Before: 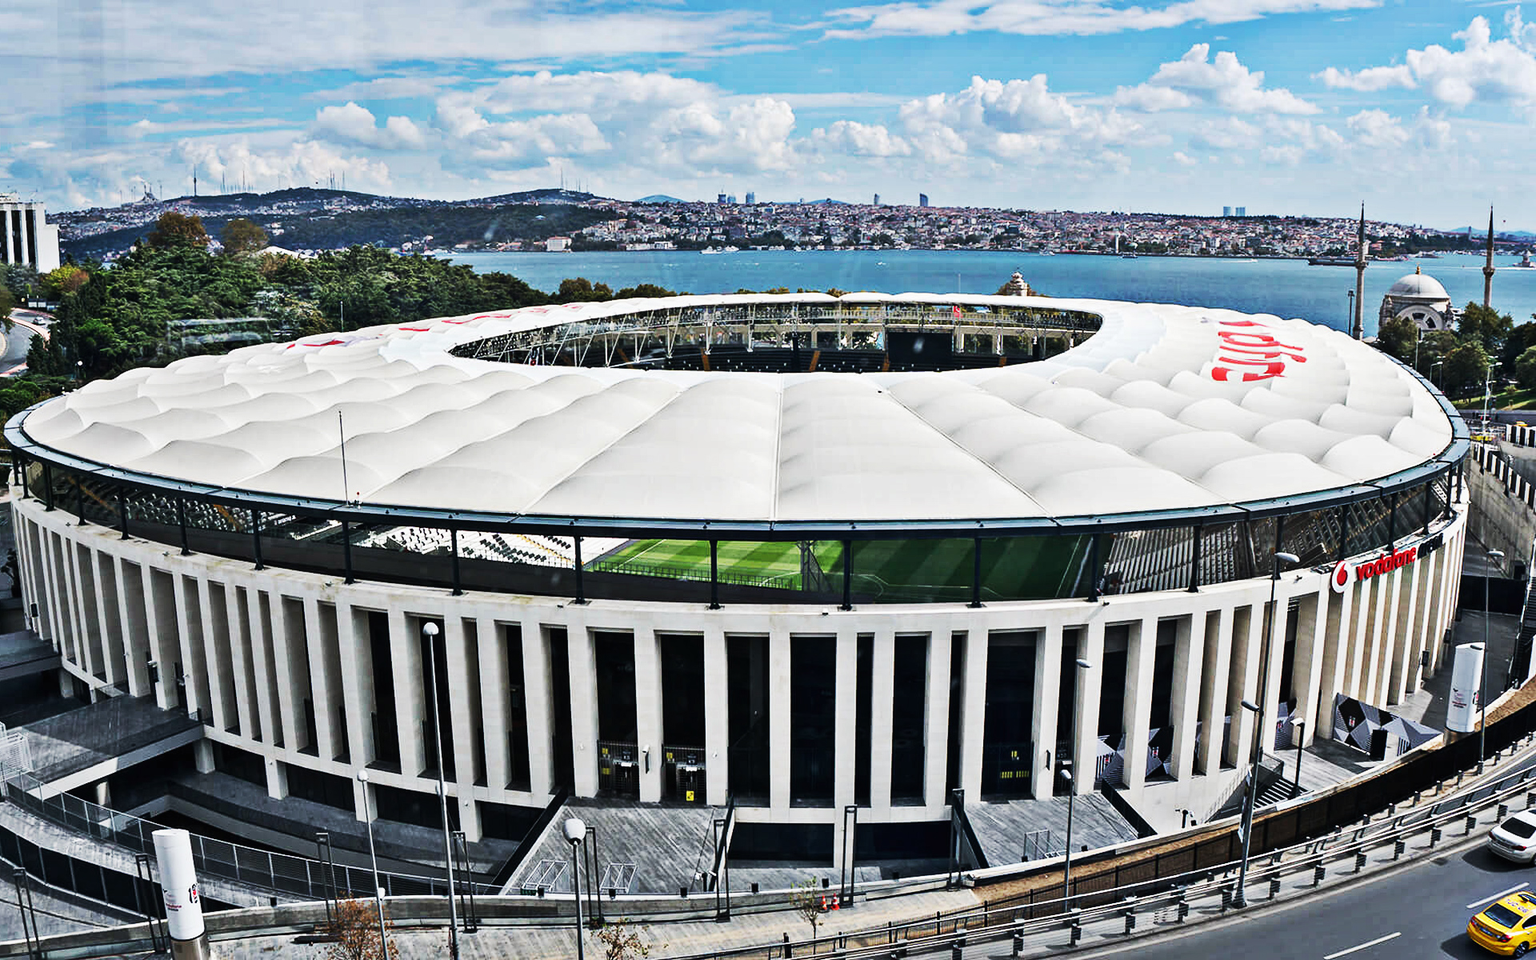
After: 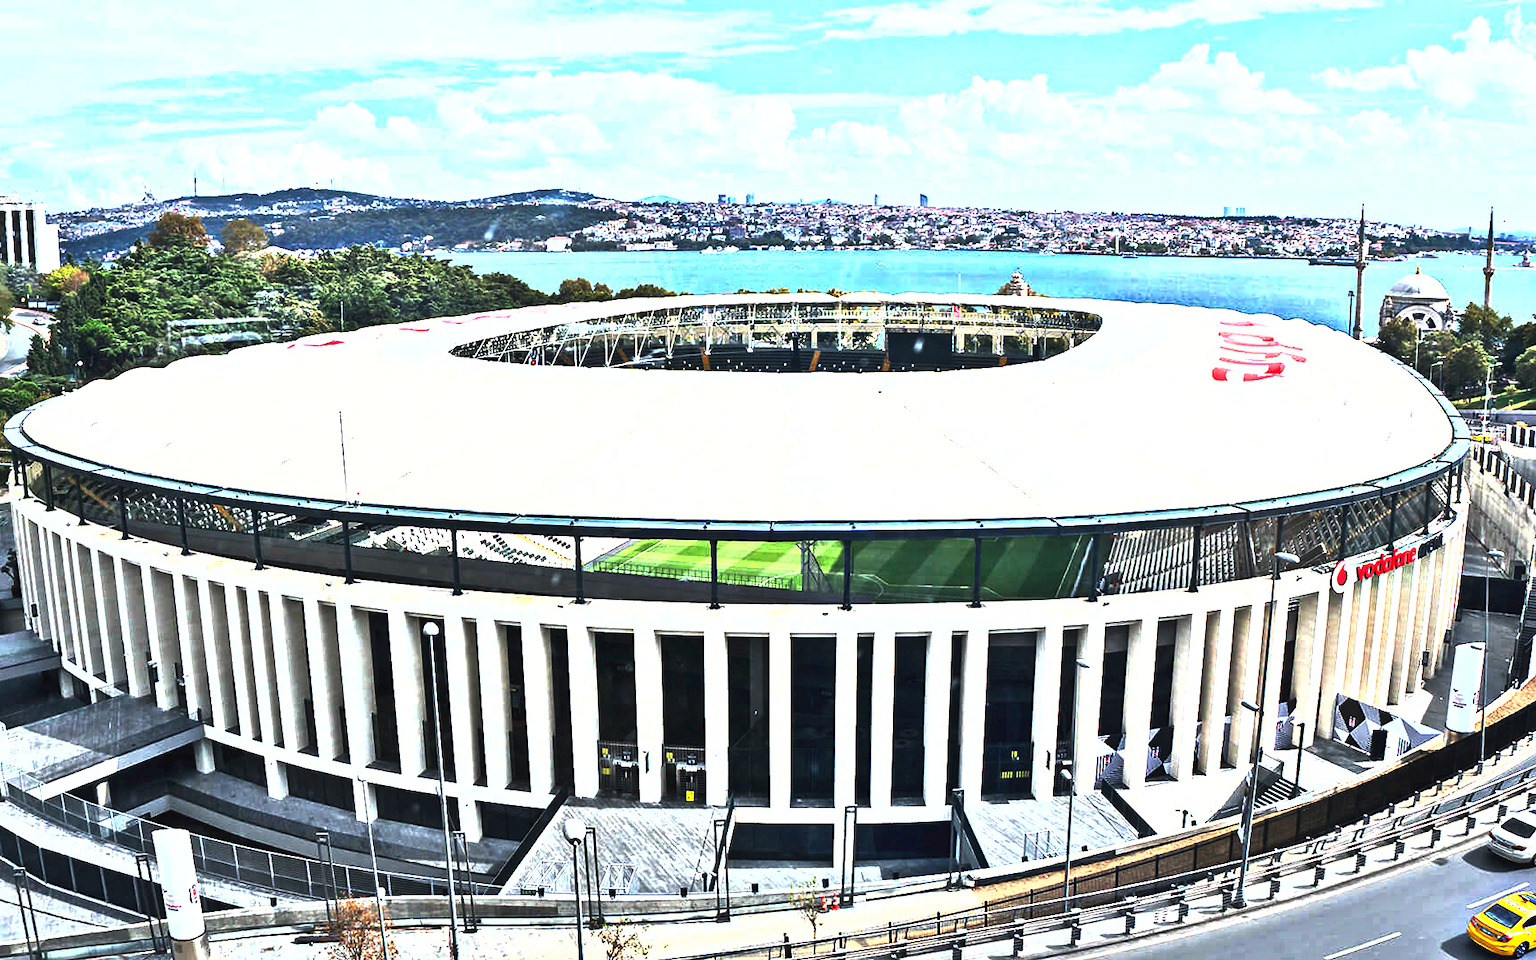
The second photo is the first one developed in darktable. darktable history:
exposure: black level correction 0, exposure 1.74 EV, compensate highlight preservation false
shadows and highlights: radius 127.84, shadows 30.57, highlights -31.13, low approximation 0.01, soften with gaussian
